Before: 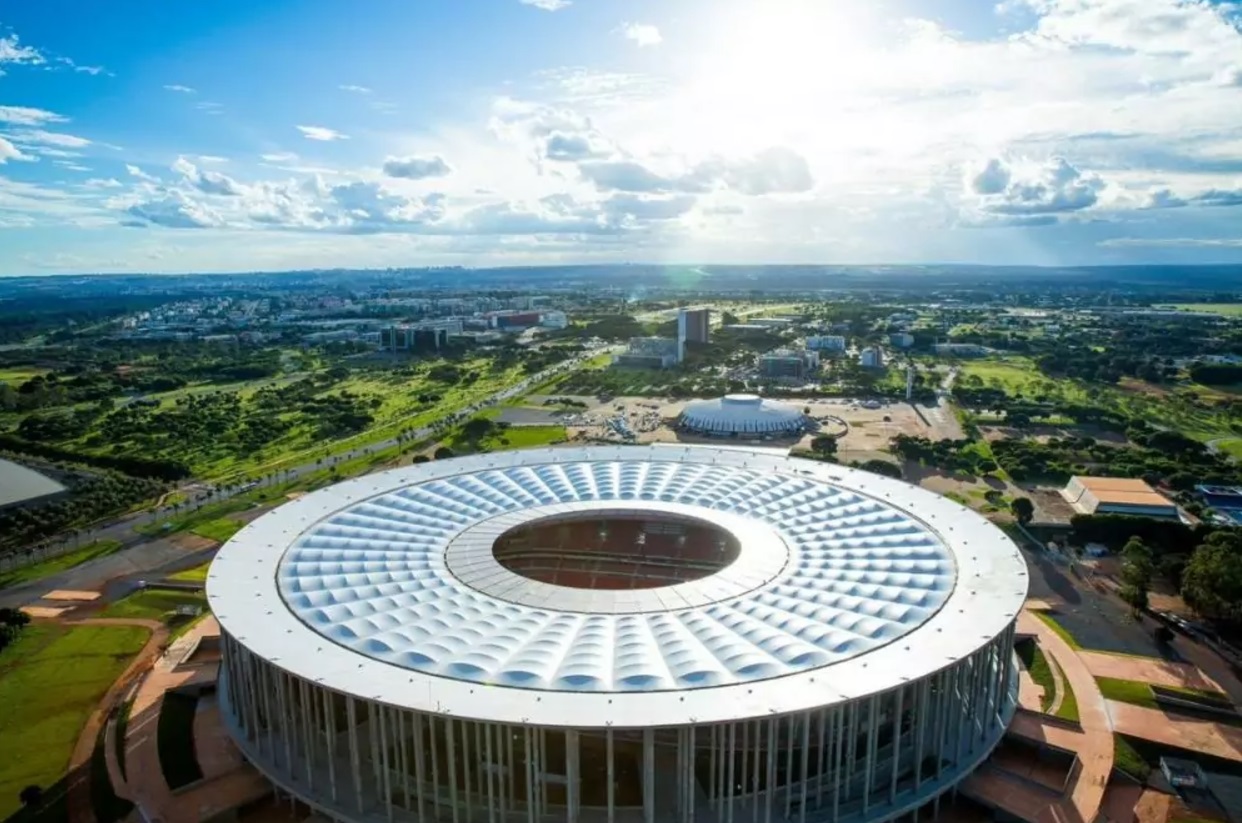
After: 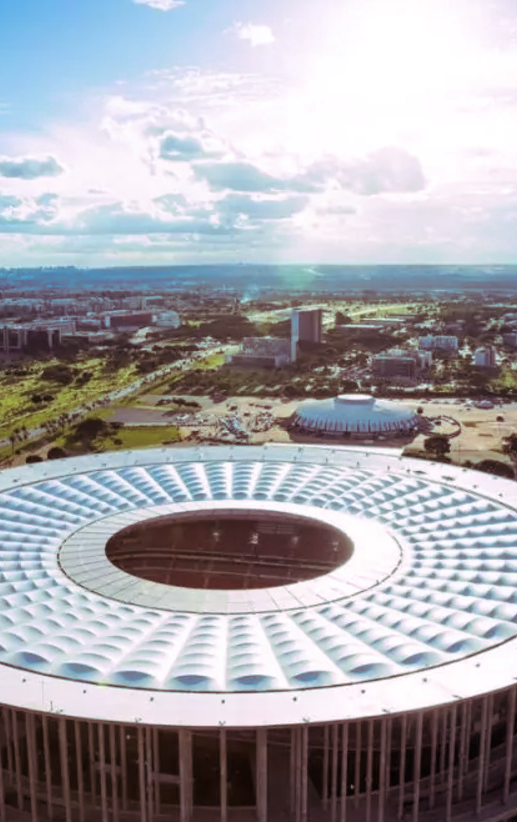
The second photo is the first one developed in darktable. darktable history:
crop: left 31.229%, right 27.105%
split-toning: highlights › hue 298.8°, highlights › saturation 0.73, compress 41.76%
